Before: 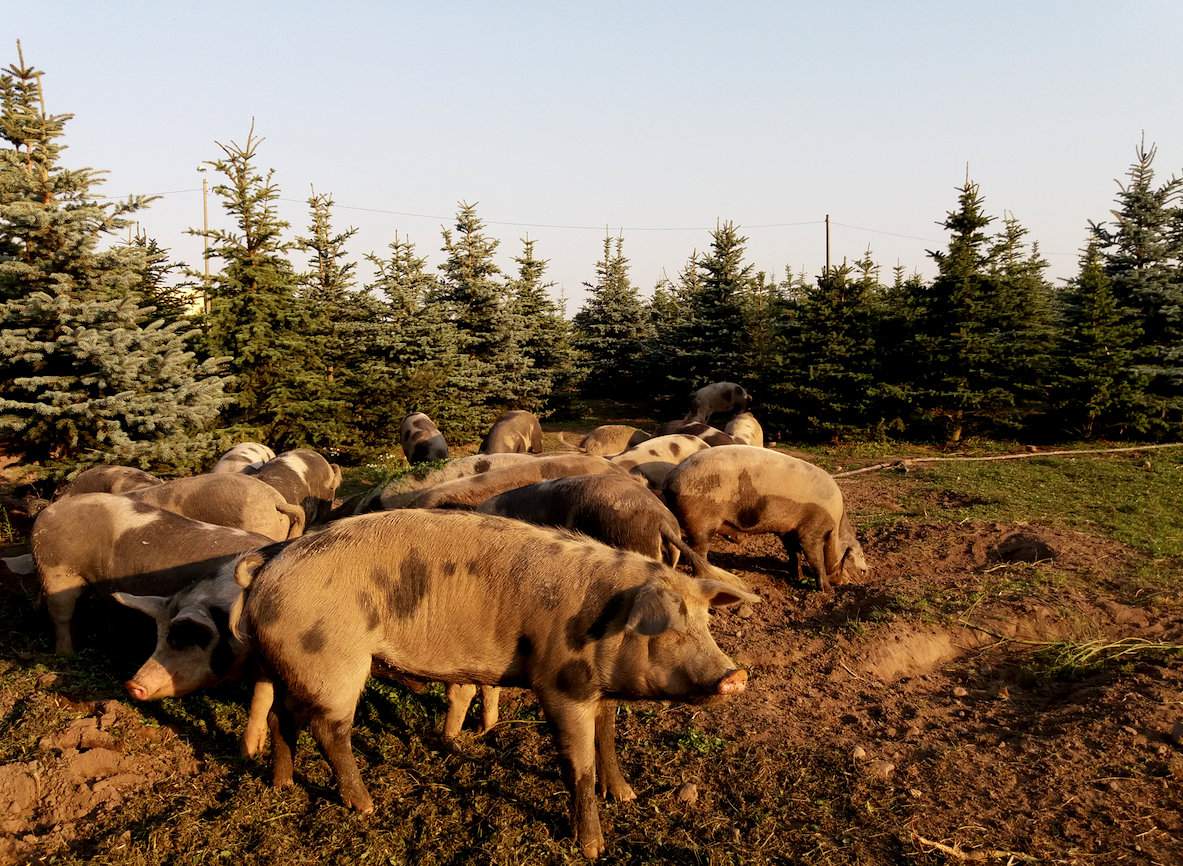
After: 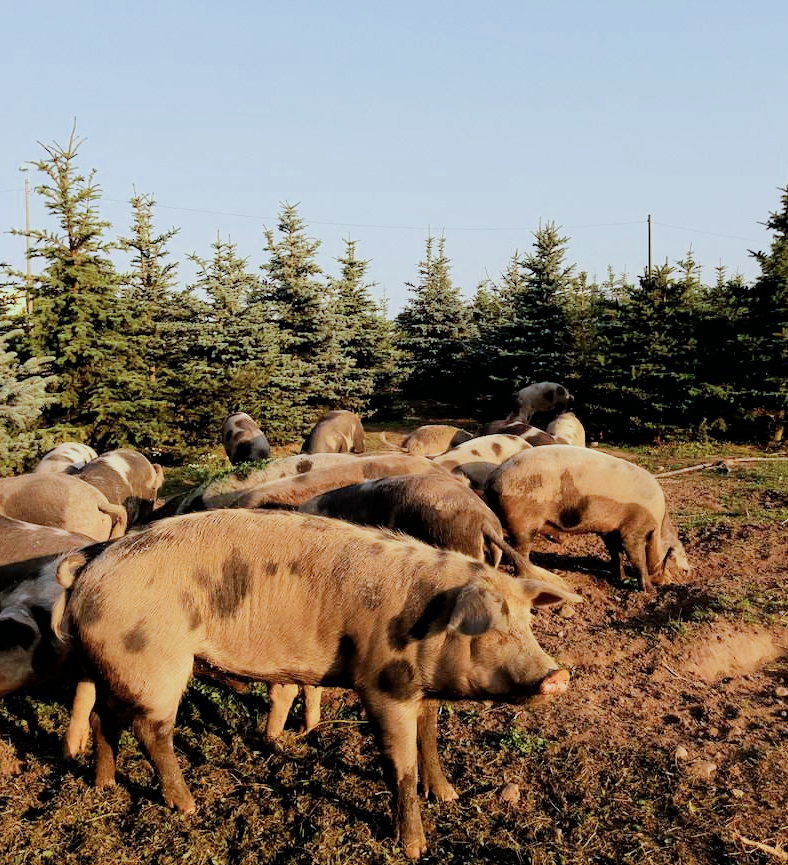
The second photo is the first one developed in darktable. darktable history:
crop and rotate: left 15.055%, right 18.278%
shadows and highlights: shadows 10, white point adjustment 1, highlights -40
color calibration: illuminant F (fluorescent), F source F9 (Cool White Deluxe 4150 K) – high CRI, x 0.374, y 0.373, temperature 4158.34 K
exposure: black level correction 0, exposure 0.7 EV, compensate exposure bias true, compensate highlight preservation false
filmic rgb: black relative exposure -7.65 EV, white relative exposure 4.56 EV, hardness 3.61
